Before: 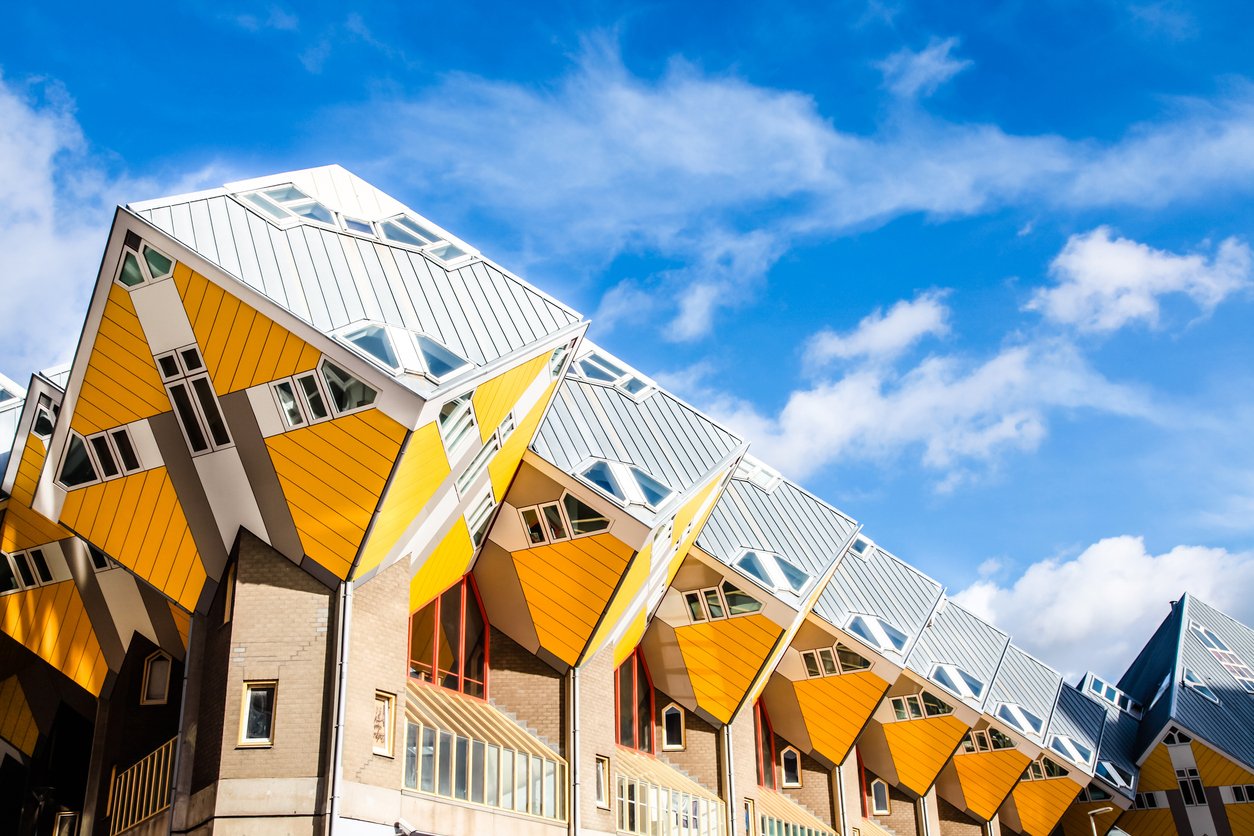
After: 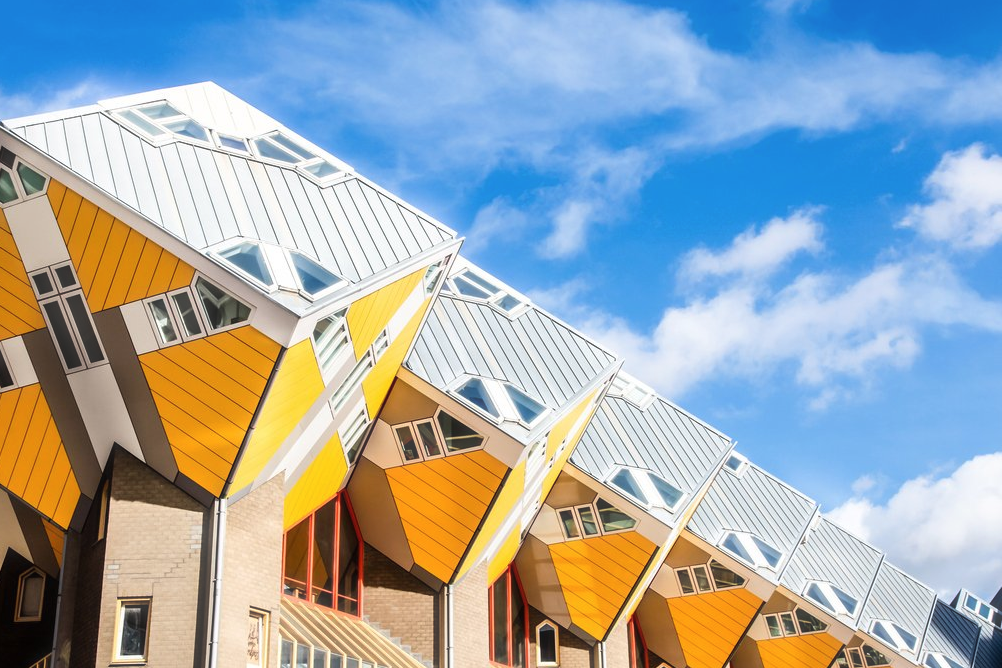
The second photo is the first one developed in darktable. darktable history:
crop and rotate: left 10.071%, top 10.071%, right 10.02%, bottom 10.02%
haze removal: strength -0.1, adaptive false
